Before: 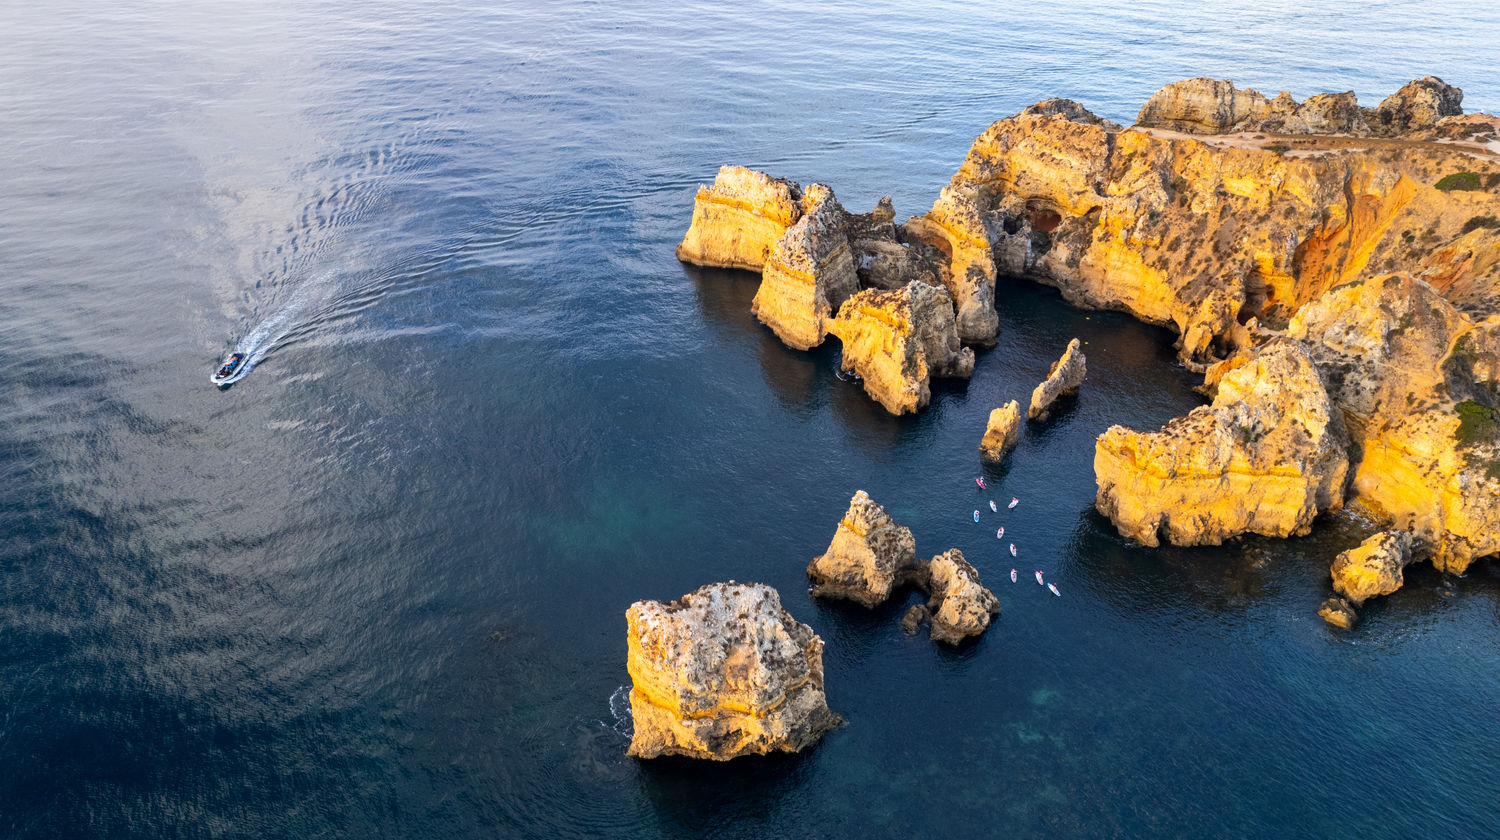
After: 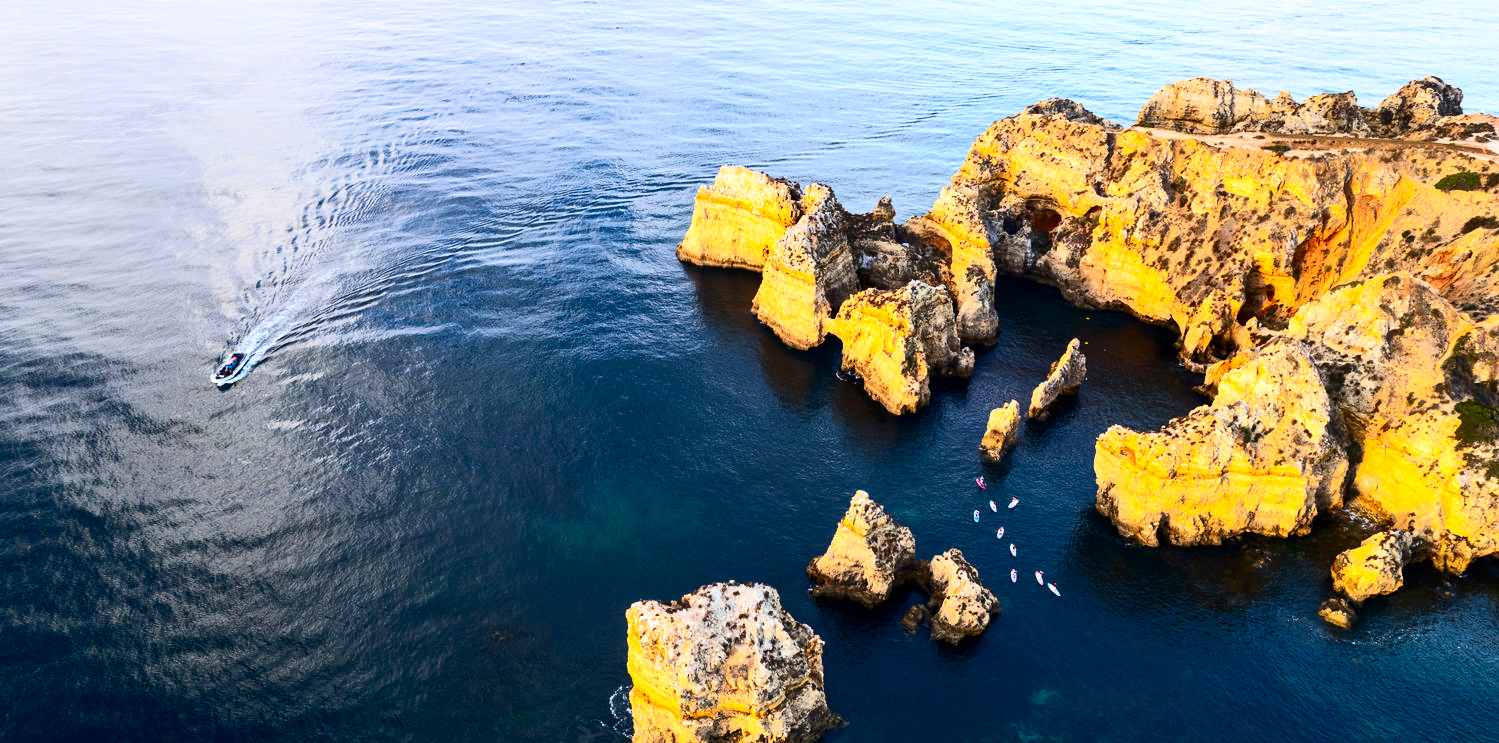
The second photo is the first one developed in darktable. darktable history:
crop and rotate: top 0%, bottom 11.49%
contrast brightness saturation: contrast 0.4, brightness 0.05, saturation 0.25
